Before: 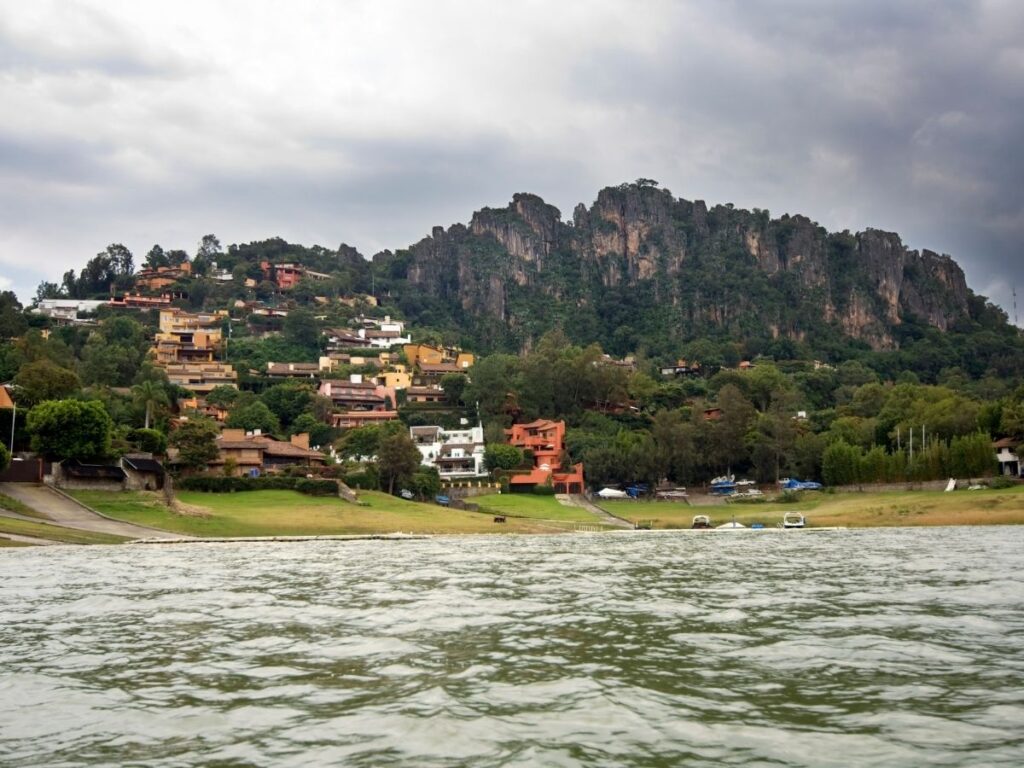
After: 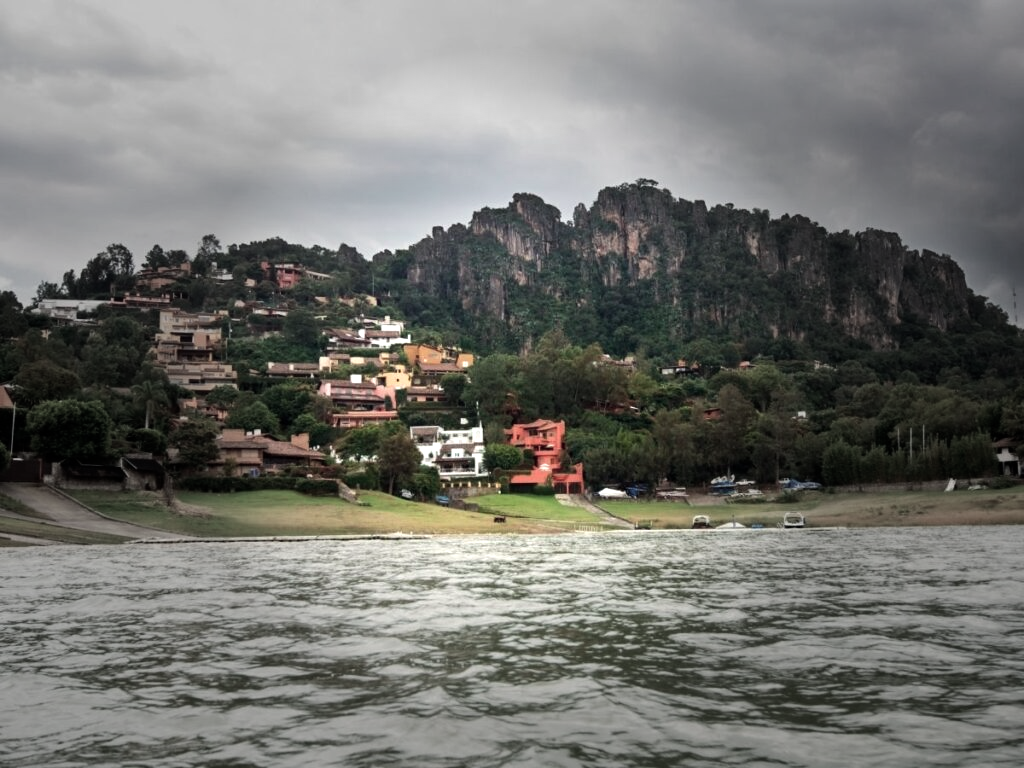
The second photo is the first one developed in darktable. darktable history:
vignetting: fall-off start 31.28%, fall-off radius 34.64%, brightness -0.575
rotate and perspective: crop left 0, crop top 0
tone equalizer: -8 EV -0.417 EV, -7 EV -0.389 EV, -6 EV -0.333 EV, -5 EV -0.222 EV, -3 EV 0.222 EV, -2 EV 0.333 EV, -1 EV 0.389 EV, +0 EV 0.417 EV, edges refinement/feathering 500, mask exposure compensation -1.57 EV, preserve details no
color contrast: blue-yellow contrast 0.7
